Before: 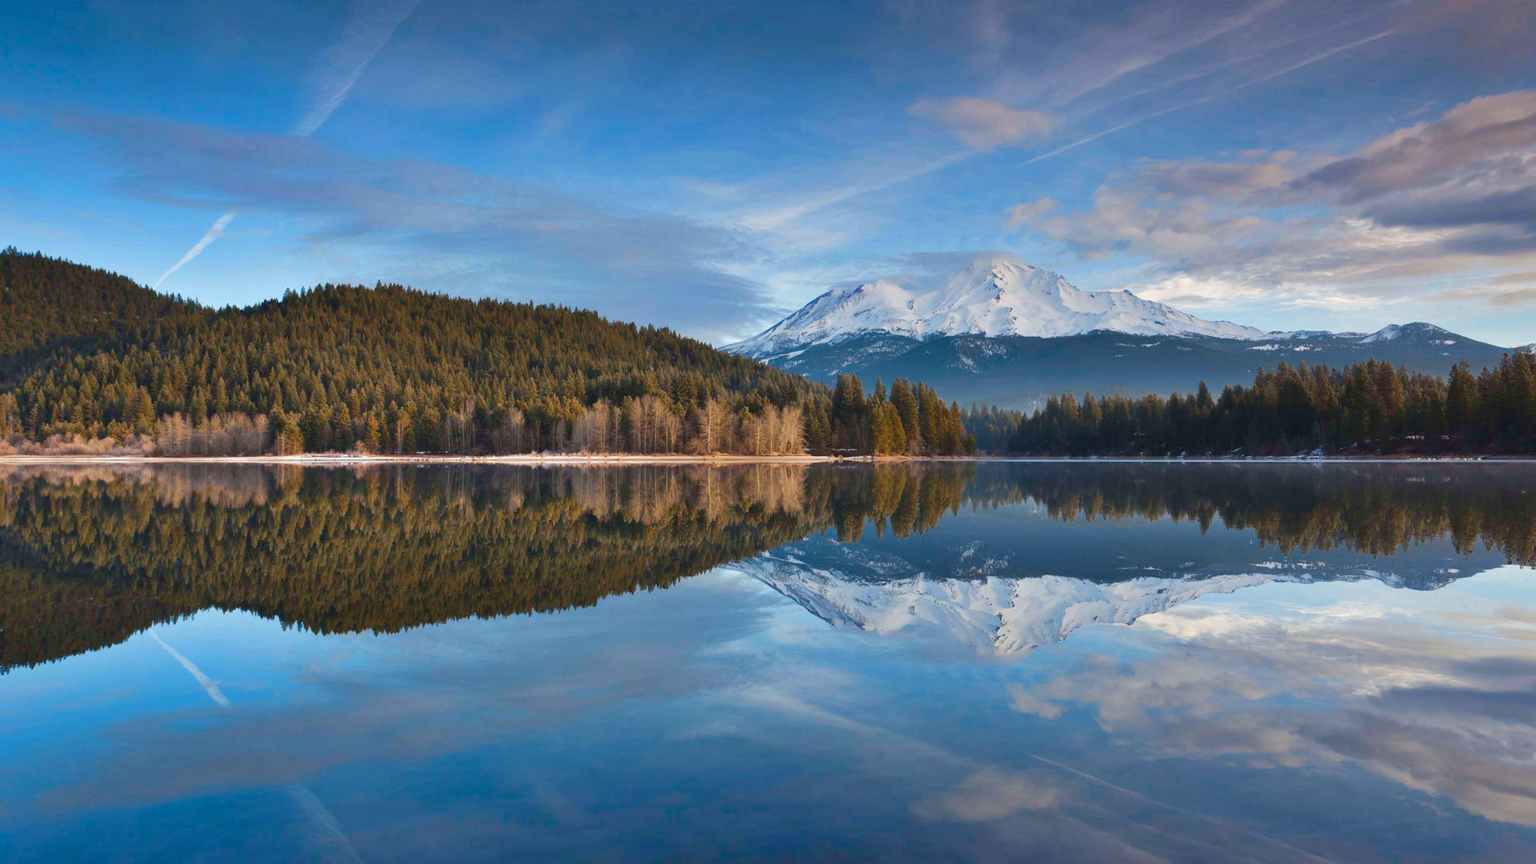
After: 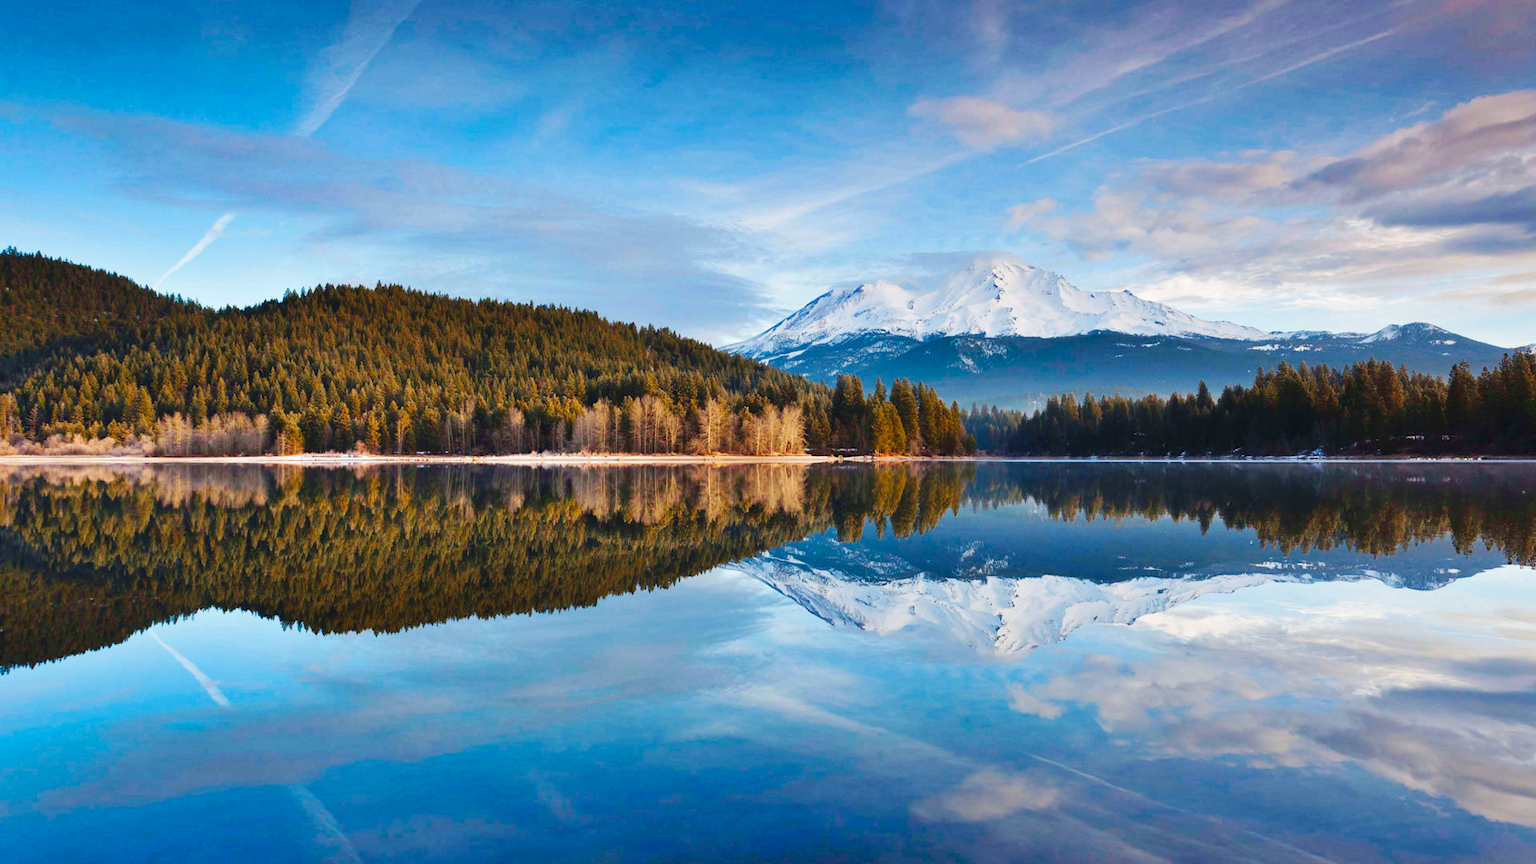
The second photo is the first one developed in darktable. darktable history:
exposure: compensate highlight preservation false
color zones: curves: ch1 [(0, 0.525) (0.143, 0.556) (0.286, 0.52) (0.429, 0.5) (0.571, 0.5) (0.714, 0.5) (0.857, 0.503) (1, 0.525)]
base curve: curves: ch0 [(0, 0) (0.032, 0.025) (0.121, 0.166) (0.206, 0.329) (0.605, 0.79) (1, 1)], preserve colors none
